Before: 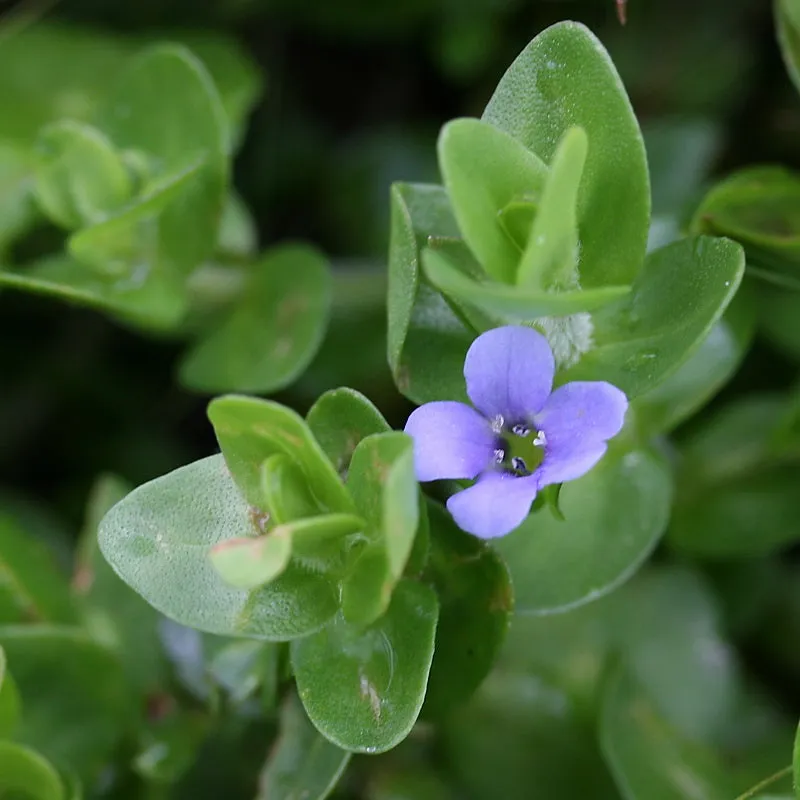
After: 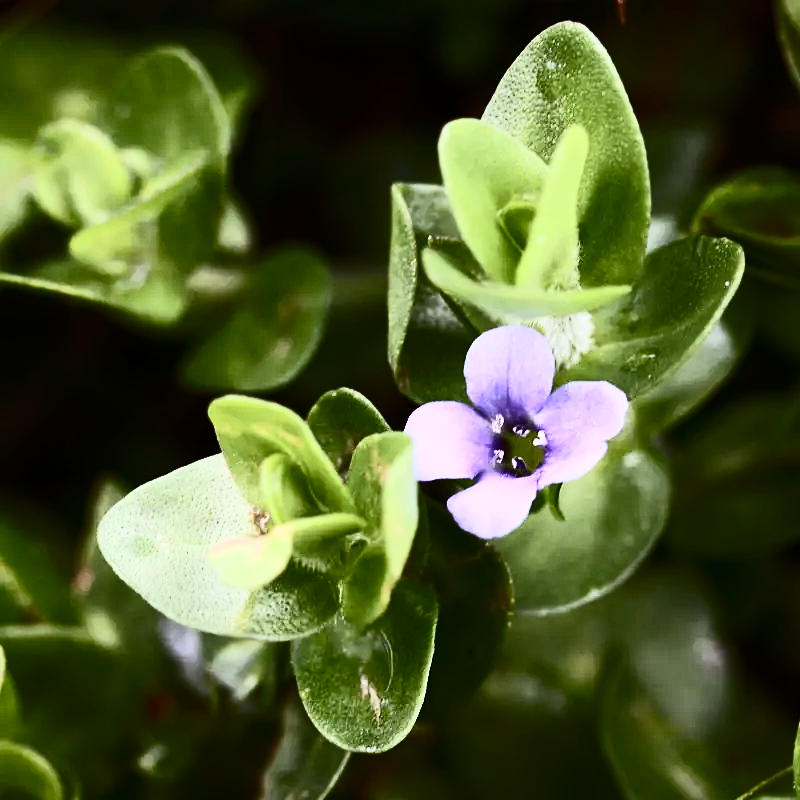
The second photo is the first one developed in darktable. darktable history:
rgb levels: mode RGB, independent channels, levels [[0, 0.5, 1], [0, 0.521, 1], [0, 0.536, 1]]
contrast brightness saturation: contrast 0.93, brightness 0.2
